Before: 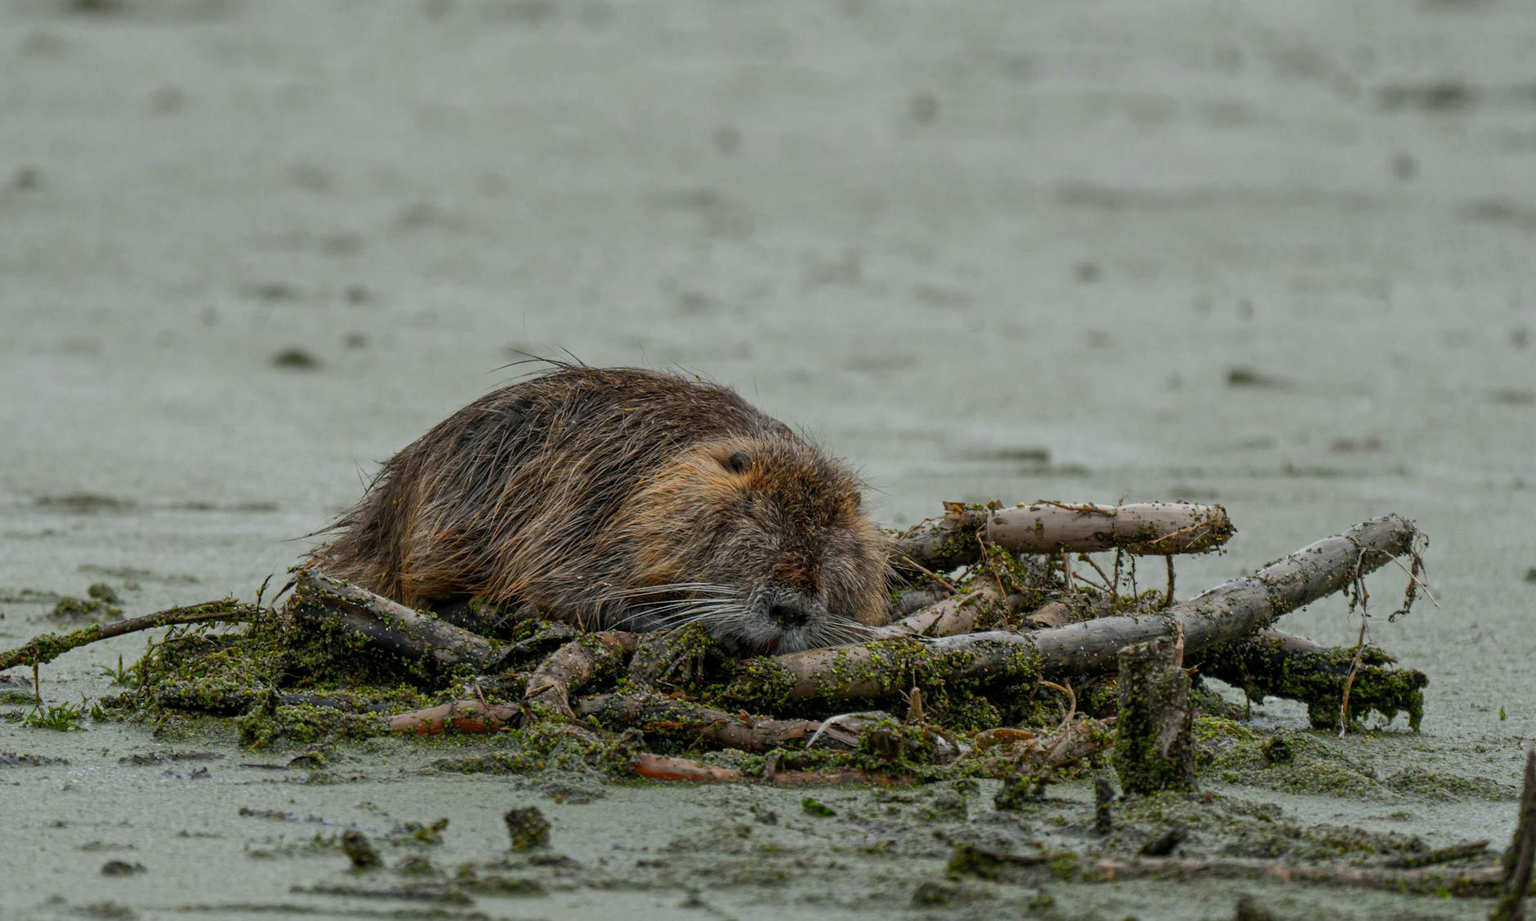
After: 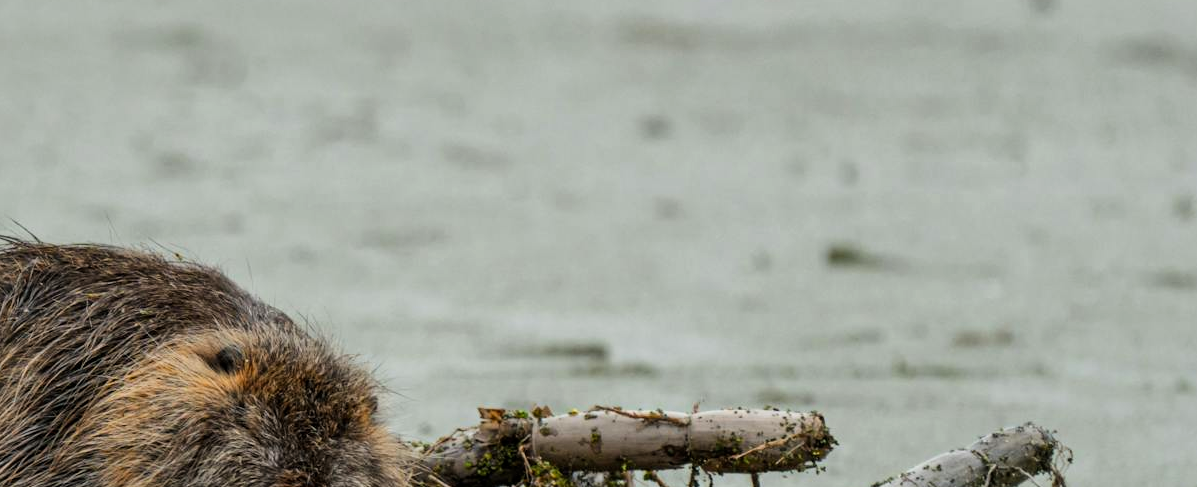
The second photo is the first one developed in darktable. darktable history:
local contrast: mode bilateral grid, contrast 100, coarseness 100, detail 108%, midtone range 0.2
tone curve: curves: ch0 [(0, 0) (0.004, 0.001) (0.133, 0.112) (0.325, 0.362) (0.832, 0.893) (1, 1)], color space Lab, linked channels, preserve colors none
crop: left 36.005%, top 18.293%, right 0.31%, bottom 38.444%
